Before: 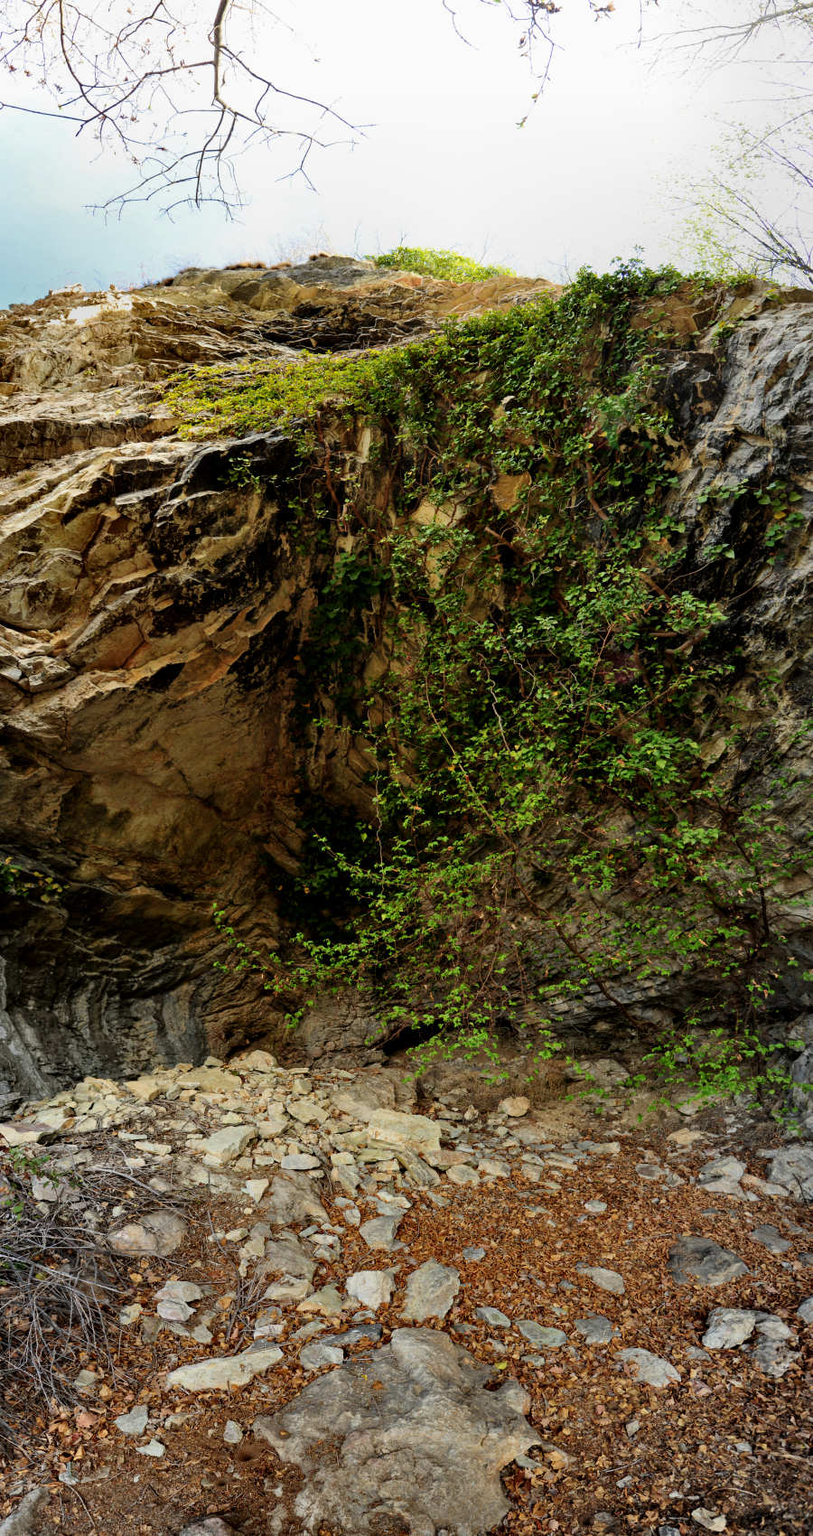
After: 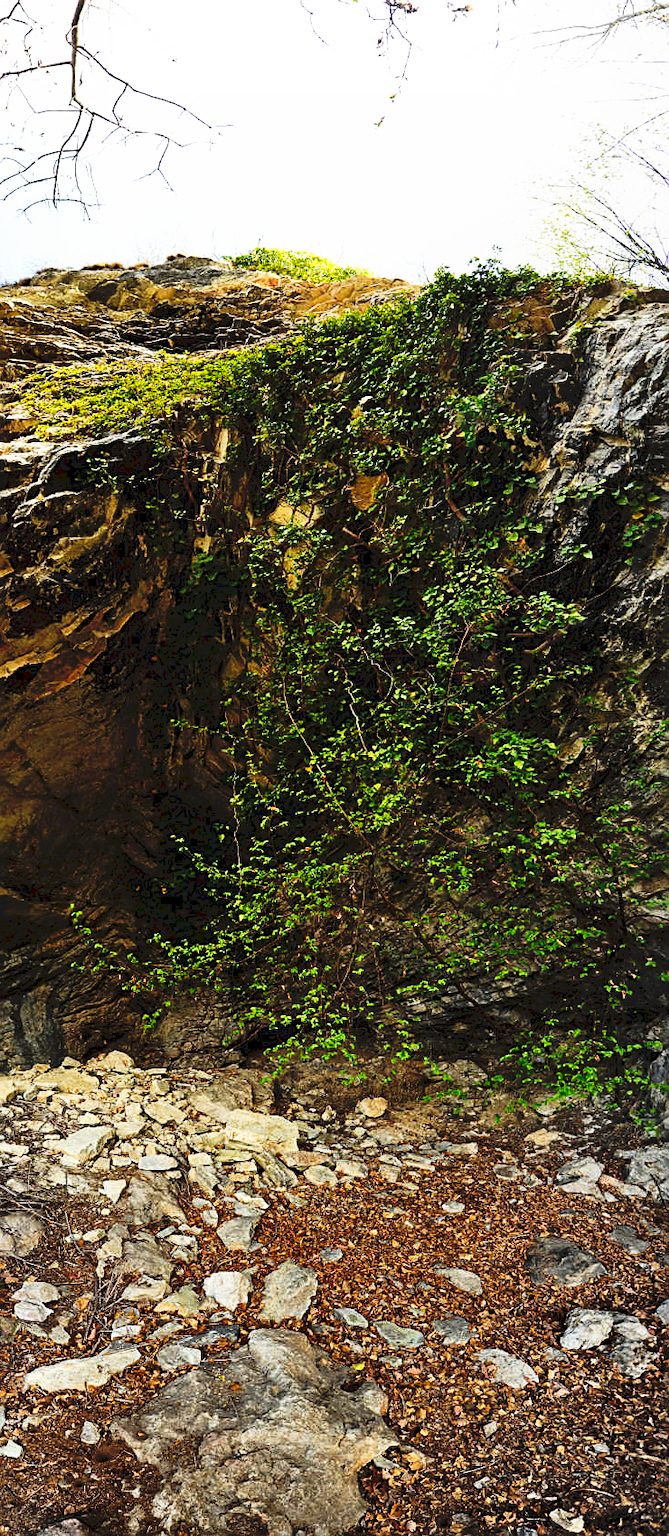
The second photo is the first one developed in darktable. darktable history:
sharpen: on, module defaults
rgb curve: curves: ch0 [(0, 0) (0.078, 0.051) (0.929, 0.956) (1, 1)], compensate middle gray true
tone curve: curves: ch0 [(0, 0) (0.003, 0.082) (0.011, 0.082) (0.025, 0.088) (0.044, 0.088) (0.069, 0.093) (0.1, 0.101) (0.136, 0.109) (0.177, 0.129) (0.224, 0.155) (0.277, 0.214) (0.335, 0.289) (0.399, 0.378) (0.468, 0.476) (0.543, 0.589) (0.623, 0.713) (0.709, 0.826) (0.801, 0.908) (0.898, 0.98) (1, 1)], preserve colors none
crop: left 17.582%, bottom 0.031%
